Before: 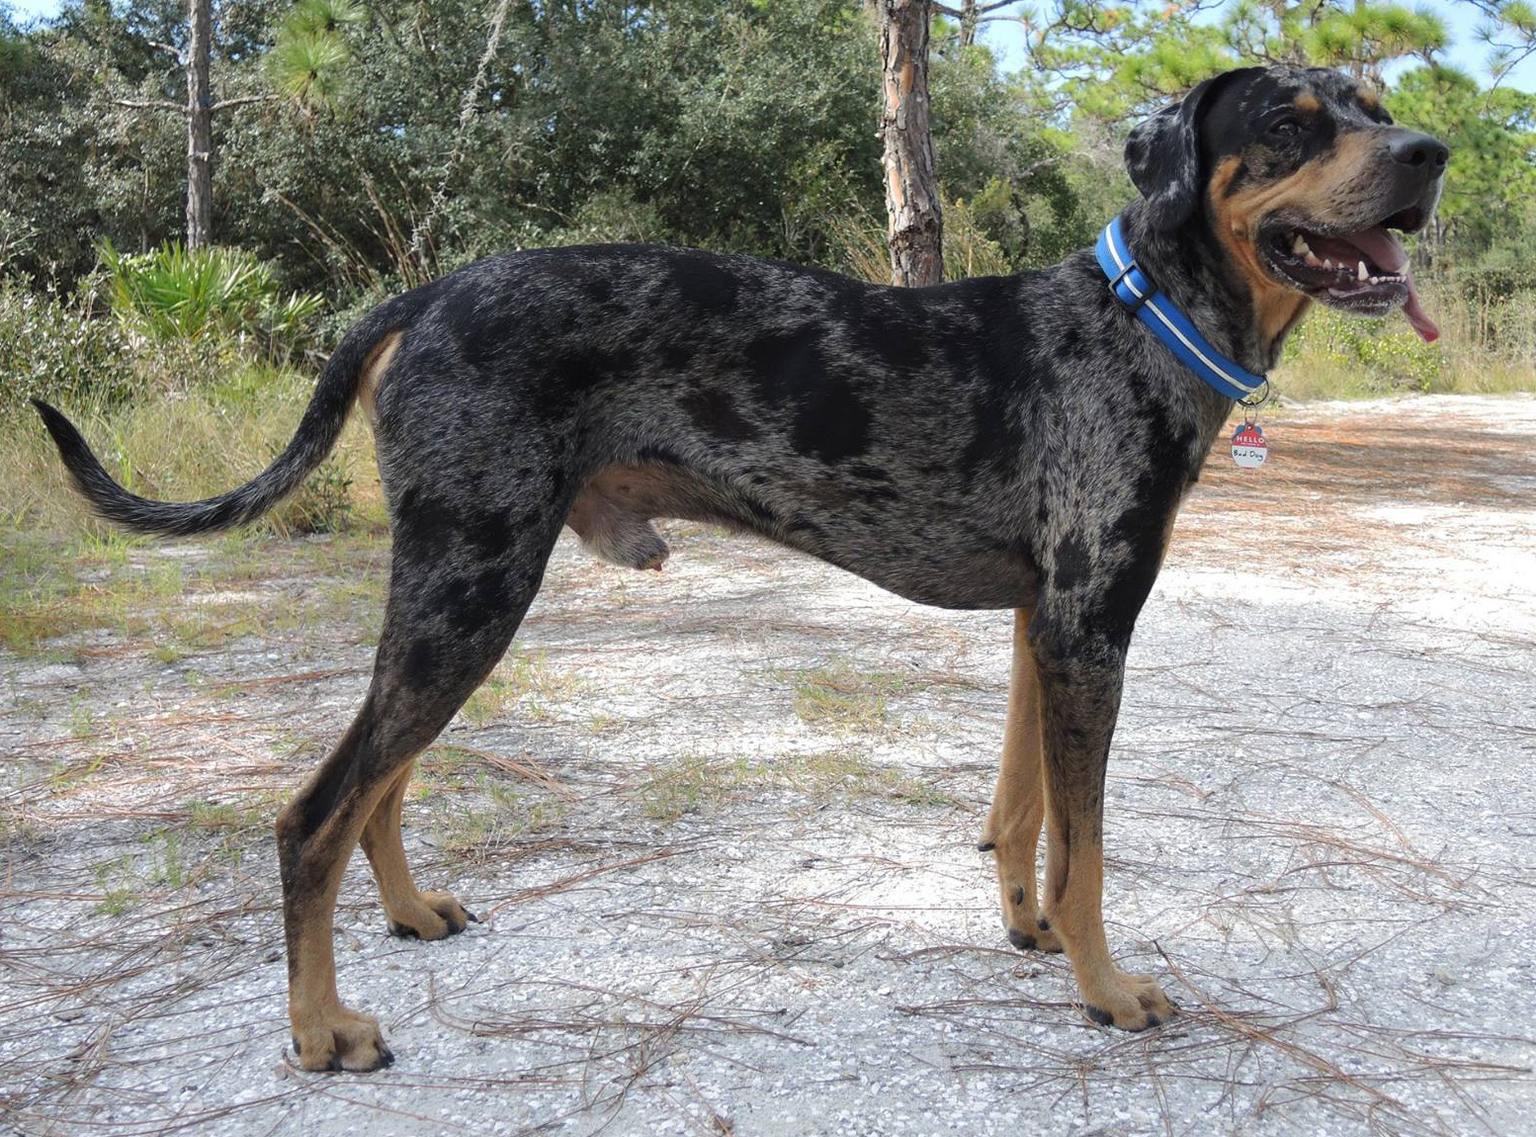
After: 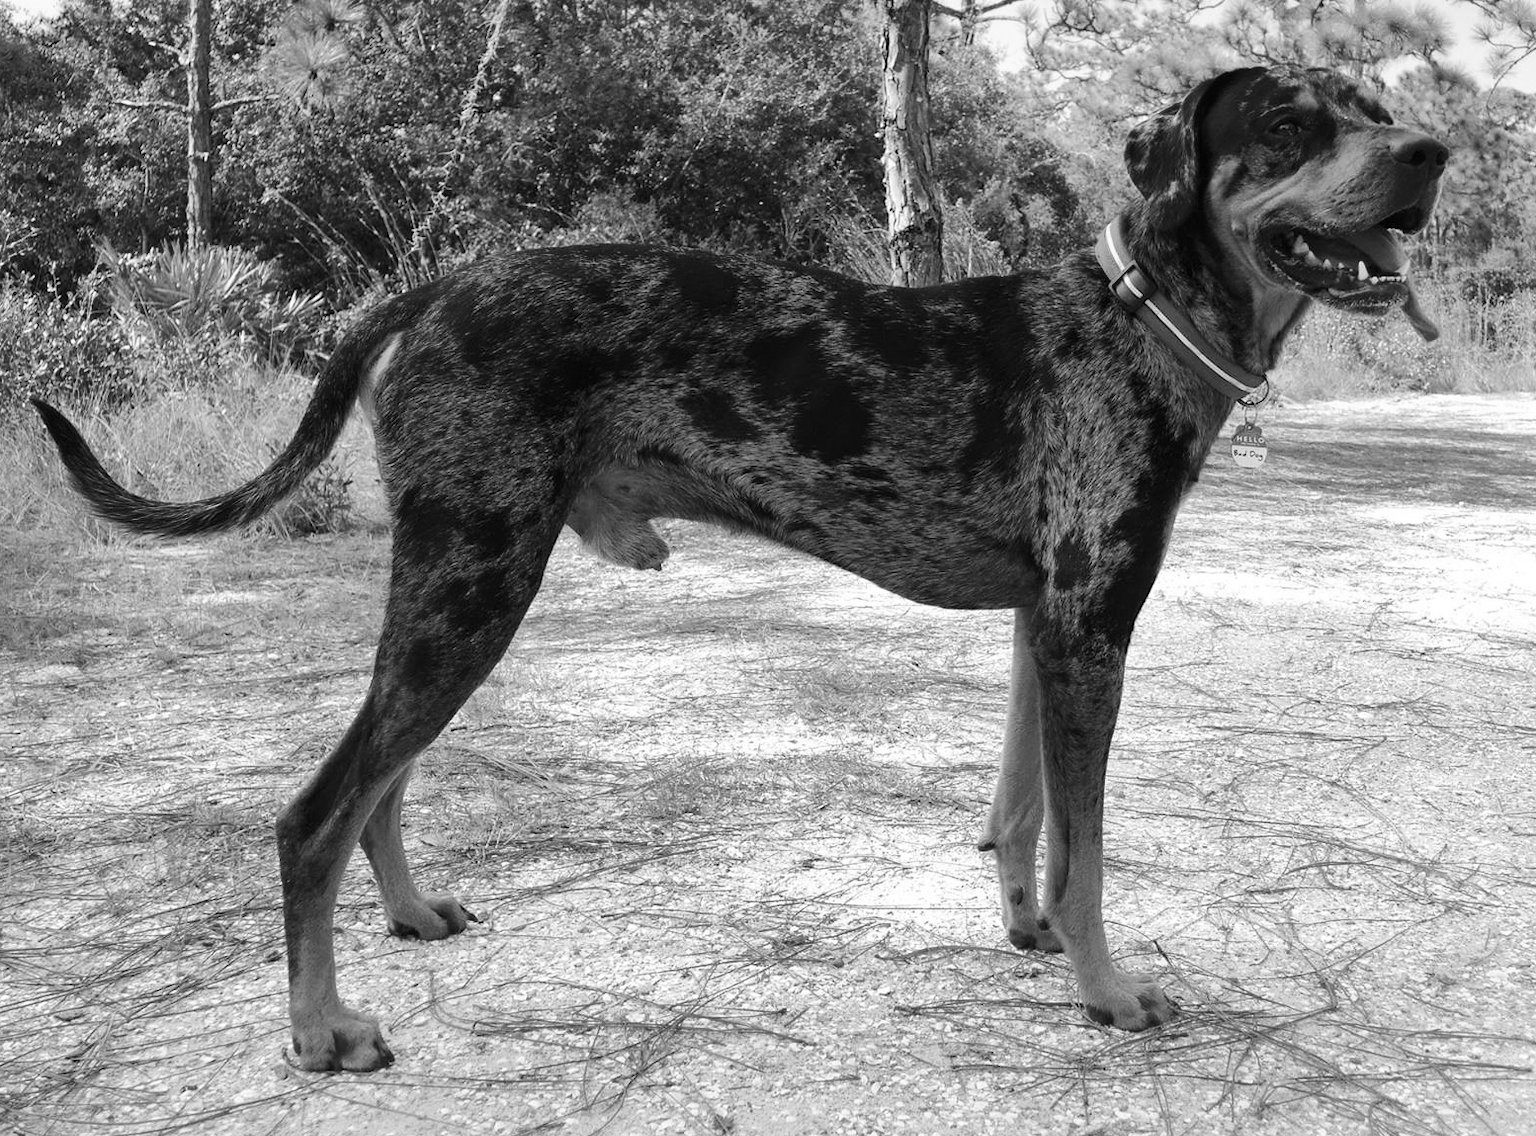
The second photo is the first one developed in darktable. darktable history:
contrast brightness saturation: contrast 0.28
monochrome: a -4.13, b 5.16, size 1
shadows and highlights: on, module defaults
